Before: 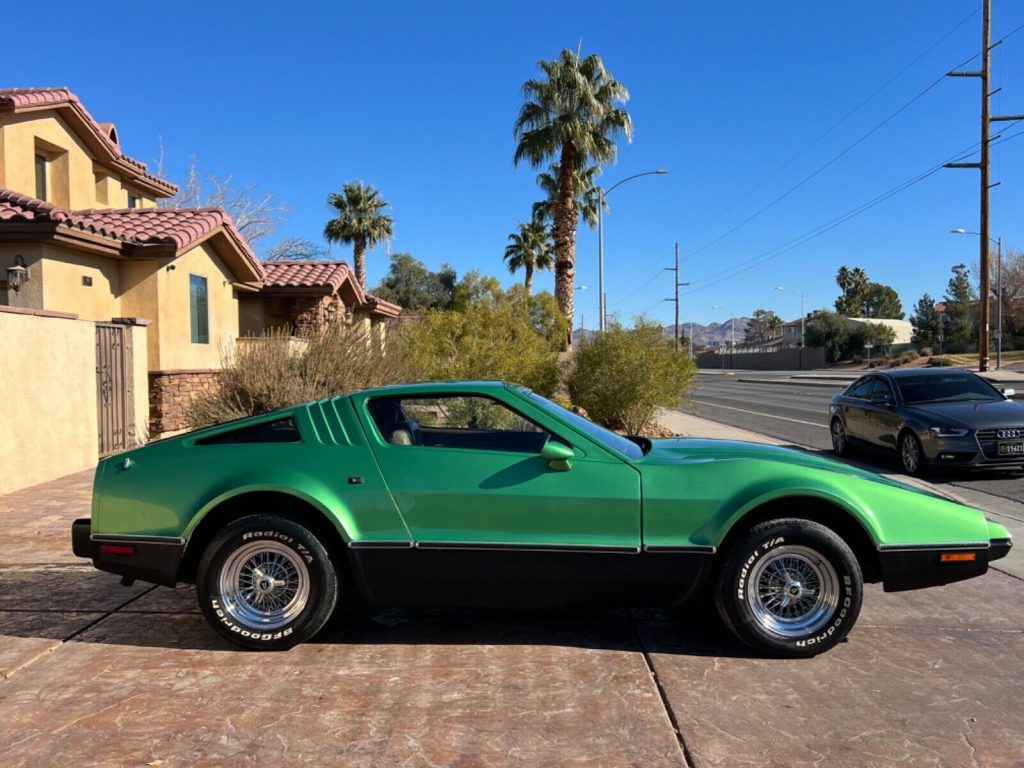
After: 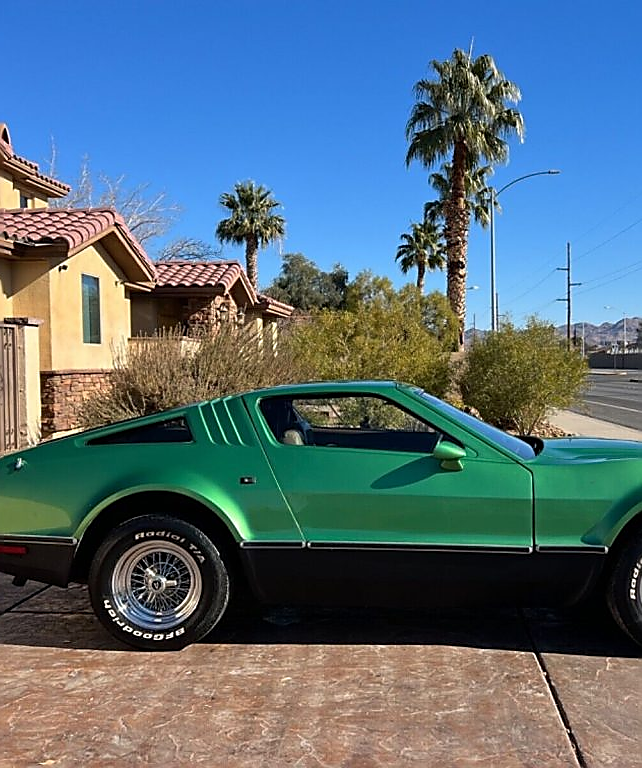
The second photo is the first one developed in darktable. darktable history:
crop: left 10.549%, right 26.476%
sharpen: radius 1.412, amount 1.257, threshold 0.641
